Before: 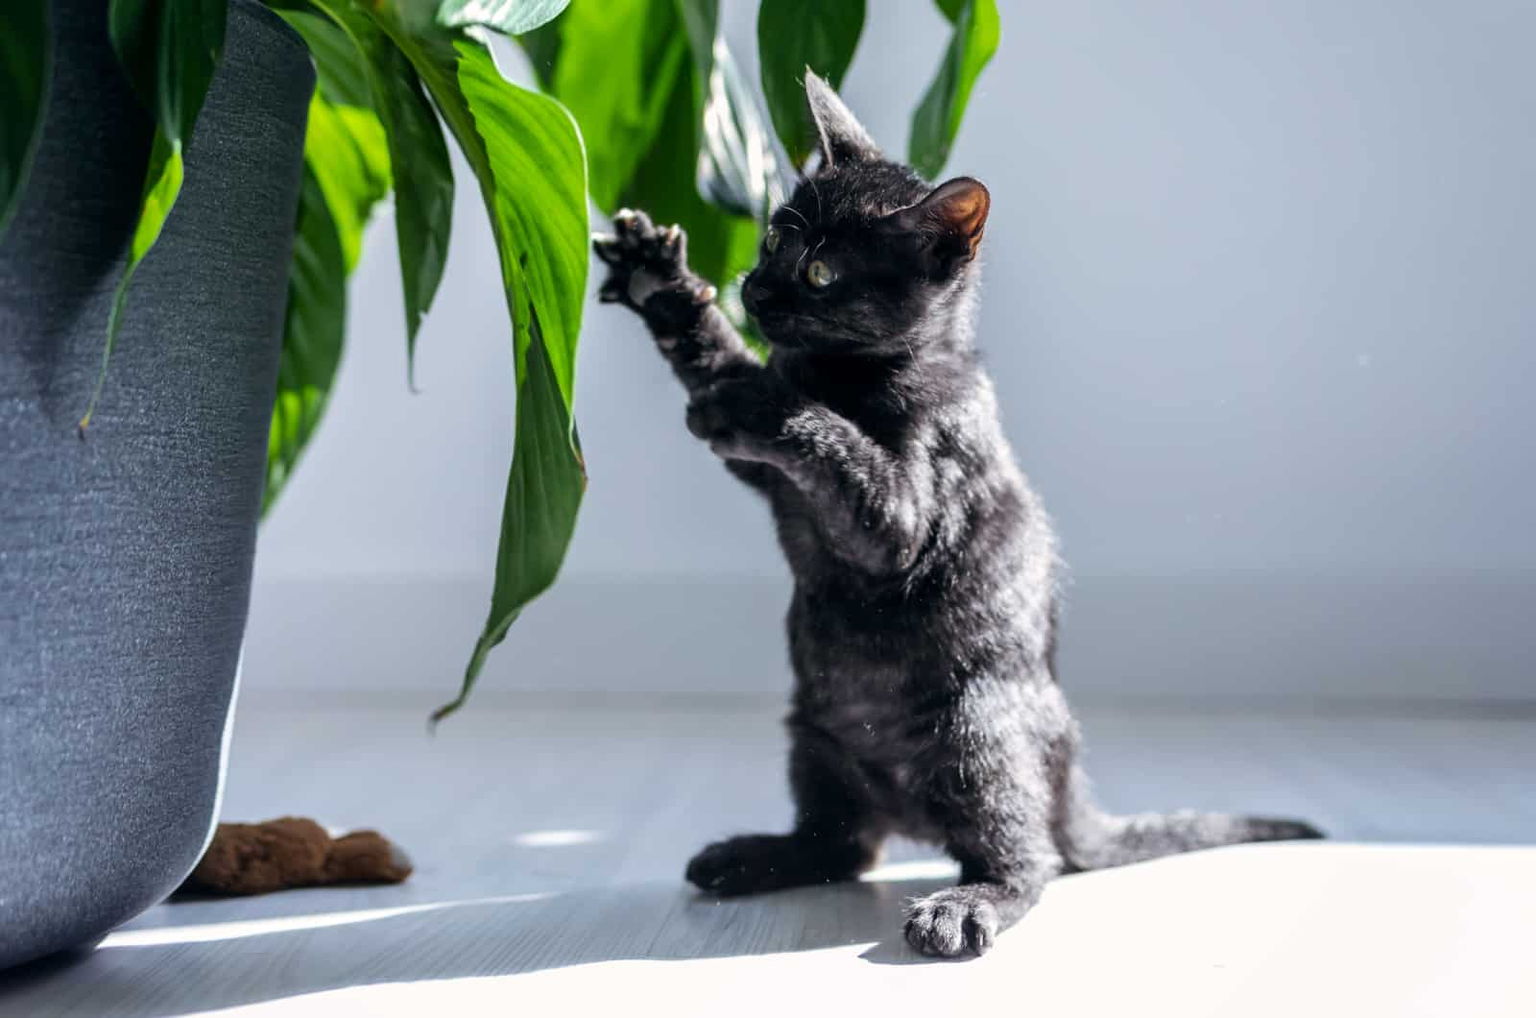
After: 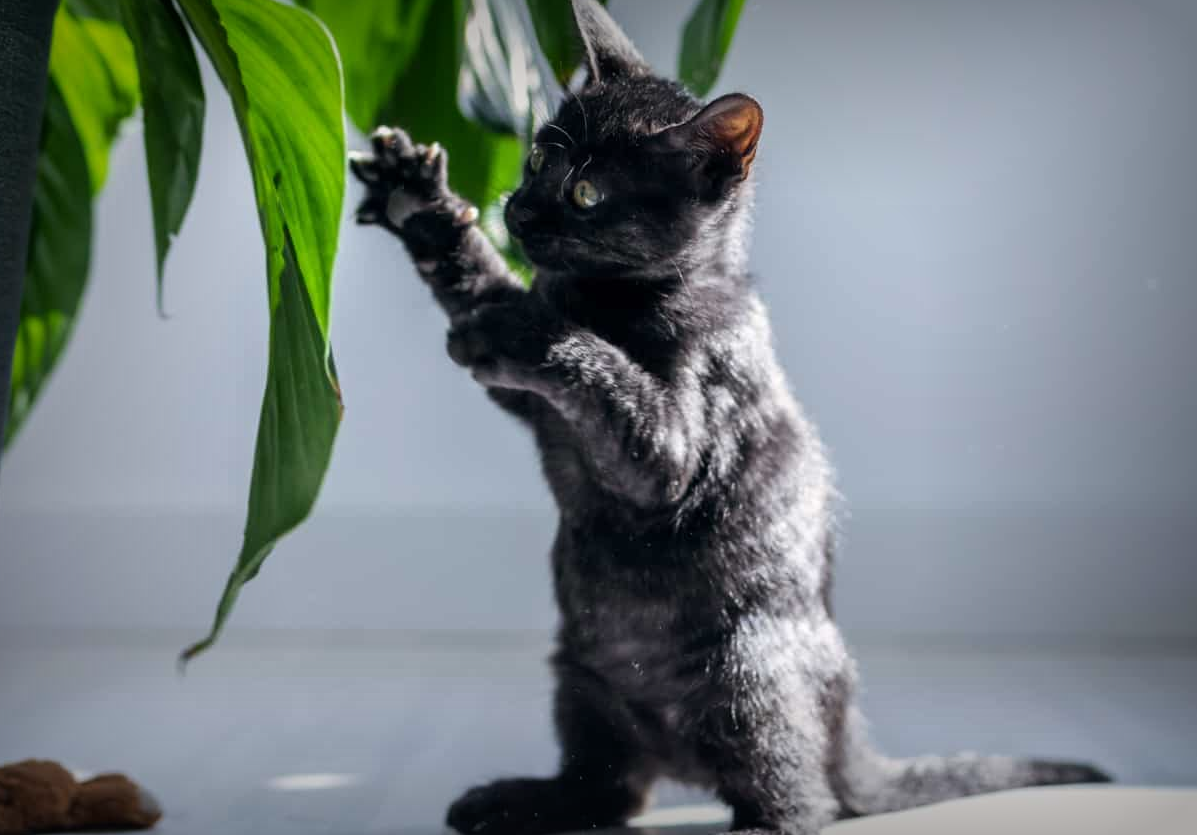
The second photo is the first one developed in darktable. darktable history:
crop: left 16.768%, top 8.653%, right 8.362%, bottom 12.485%
vignetting: fall-off start 53.2%, brightness -0.594, saturation 0, automatic ratio true, width/height ratio 1.313, shape 0.22, unbound false
